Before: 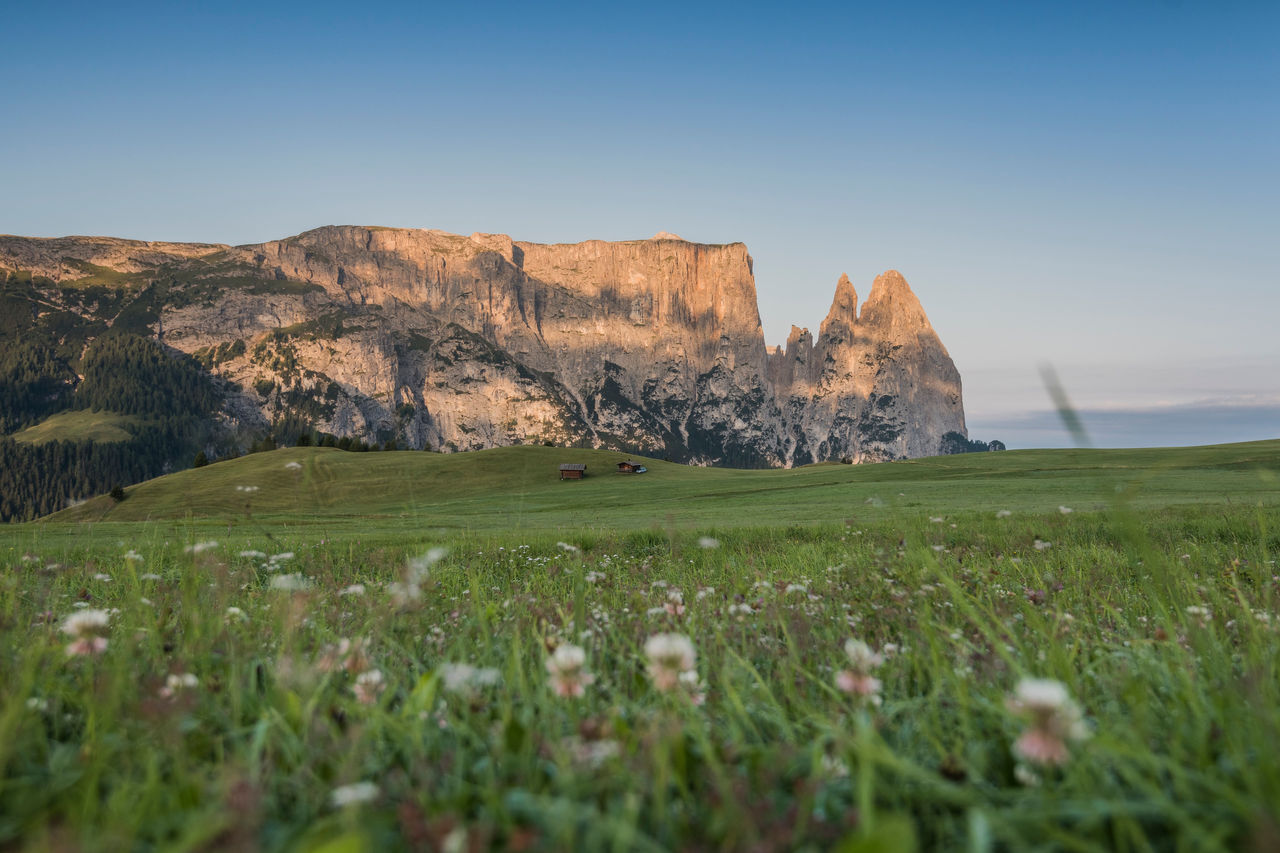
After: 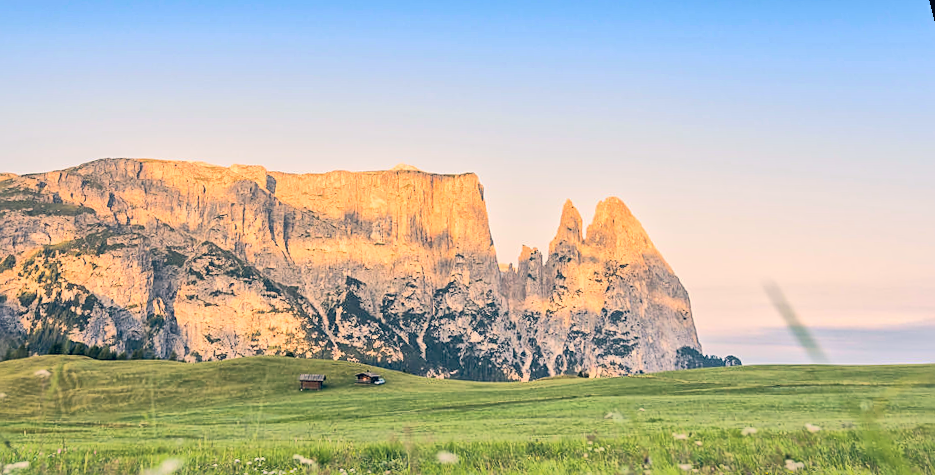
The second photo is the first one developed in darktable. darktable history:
contrast brightness saturation: brightness 0.09, saturation 0.19
global tonemap: drago (1, 100), detail 1
rotate and perspective: rotation 0.72°, lens shift (vertical) -0.352, lens shift (horizontal) -0.051, crop left 0.152, crop right 0.859, crop top 0.019, crop bottom 0.964
rgb curve: curves: ch0 [(0, 0) (0.284, 0.292) (0.505, 0.644) (1, 1)], compensate middle gray true
color correction: highlights a* 10.32, highlights b* 14.66, shadows a* -9.59, shadows b* -15.02
crop and rotate: left 11.812%, bottom 42.776%
sharpen: on, module defaults
